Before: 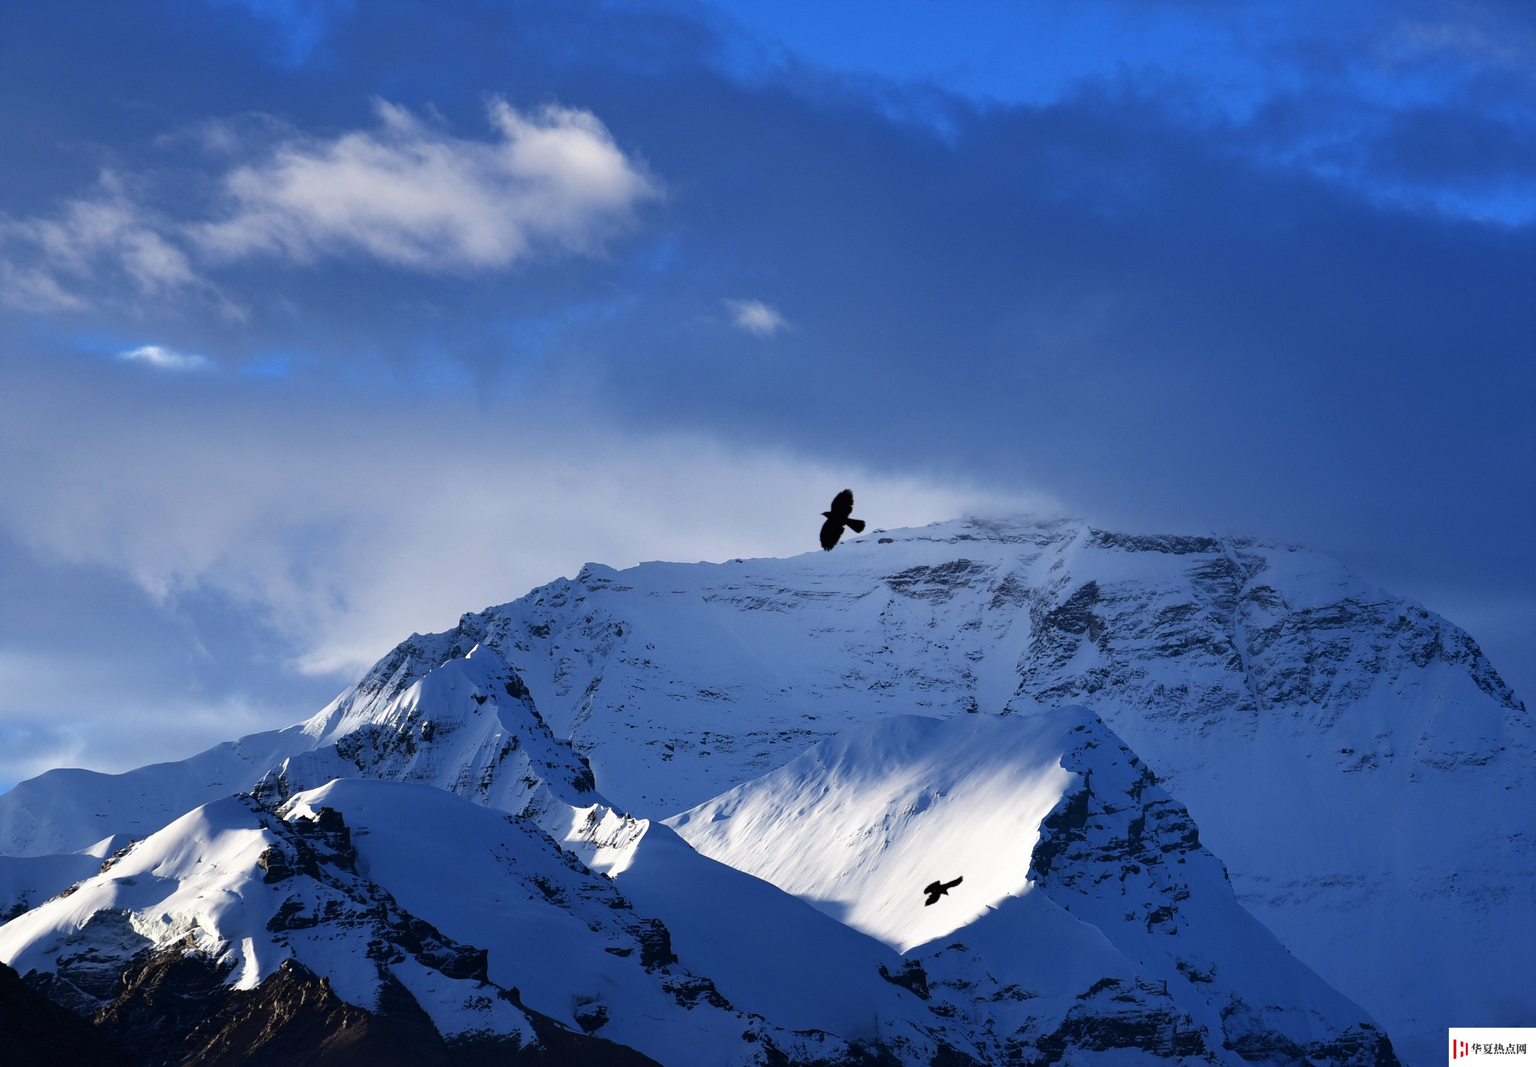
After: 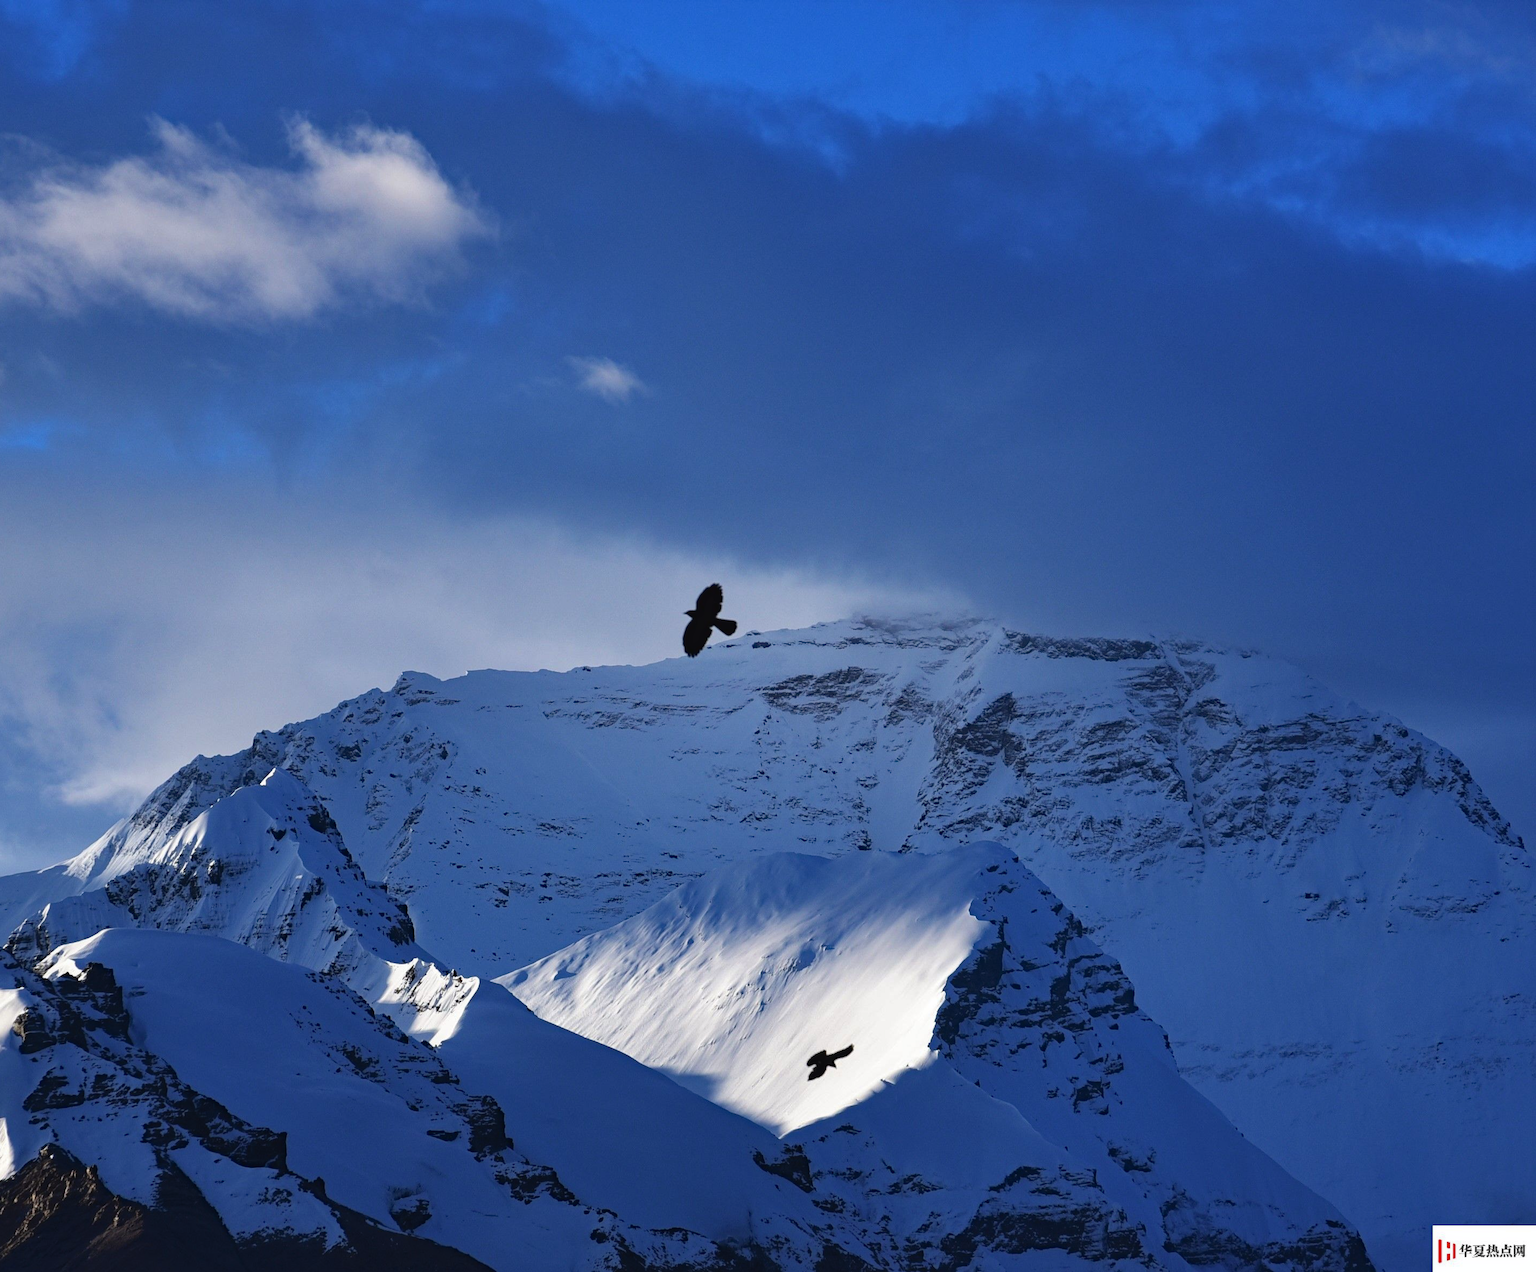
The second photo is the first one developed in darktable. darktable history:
exposure: exposure 0.083 EV, compensate highlight preservation false
haze removal: strength 0.295, distance 0.255, compatibility mode true, adaptive false
crop: left 16.134%
shadows and highlights: shadows 25.63, highlights -25.29
contrast brightness saturation: contrast -0.067, brightness -0.033, saturation -0.106
